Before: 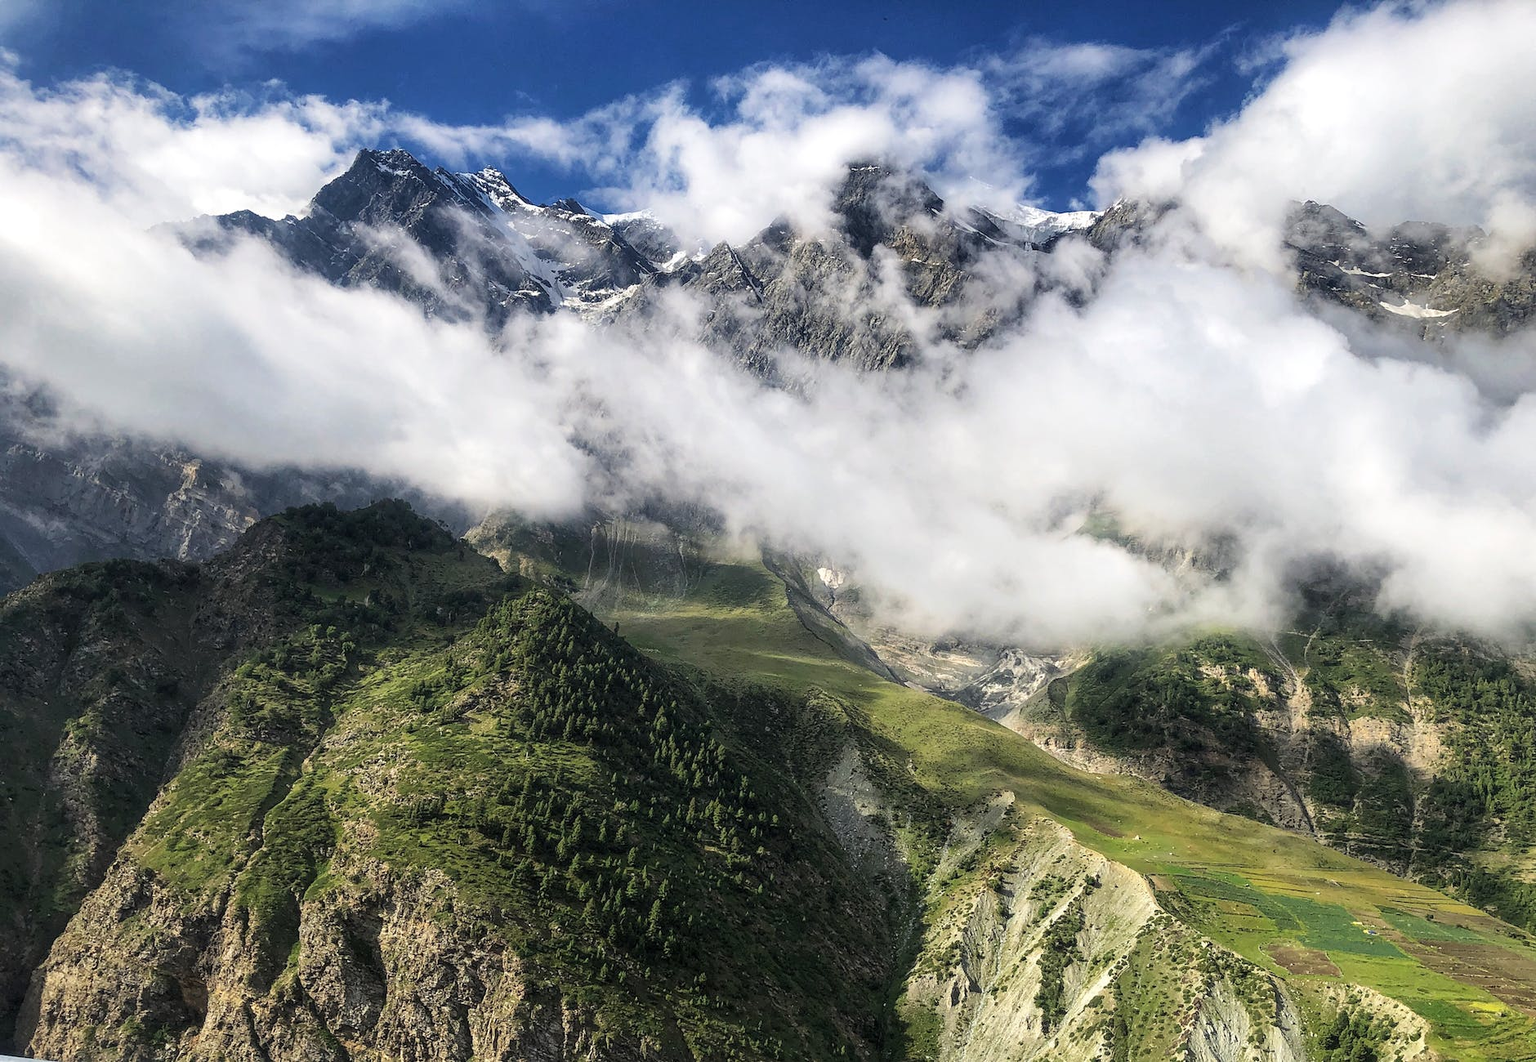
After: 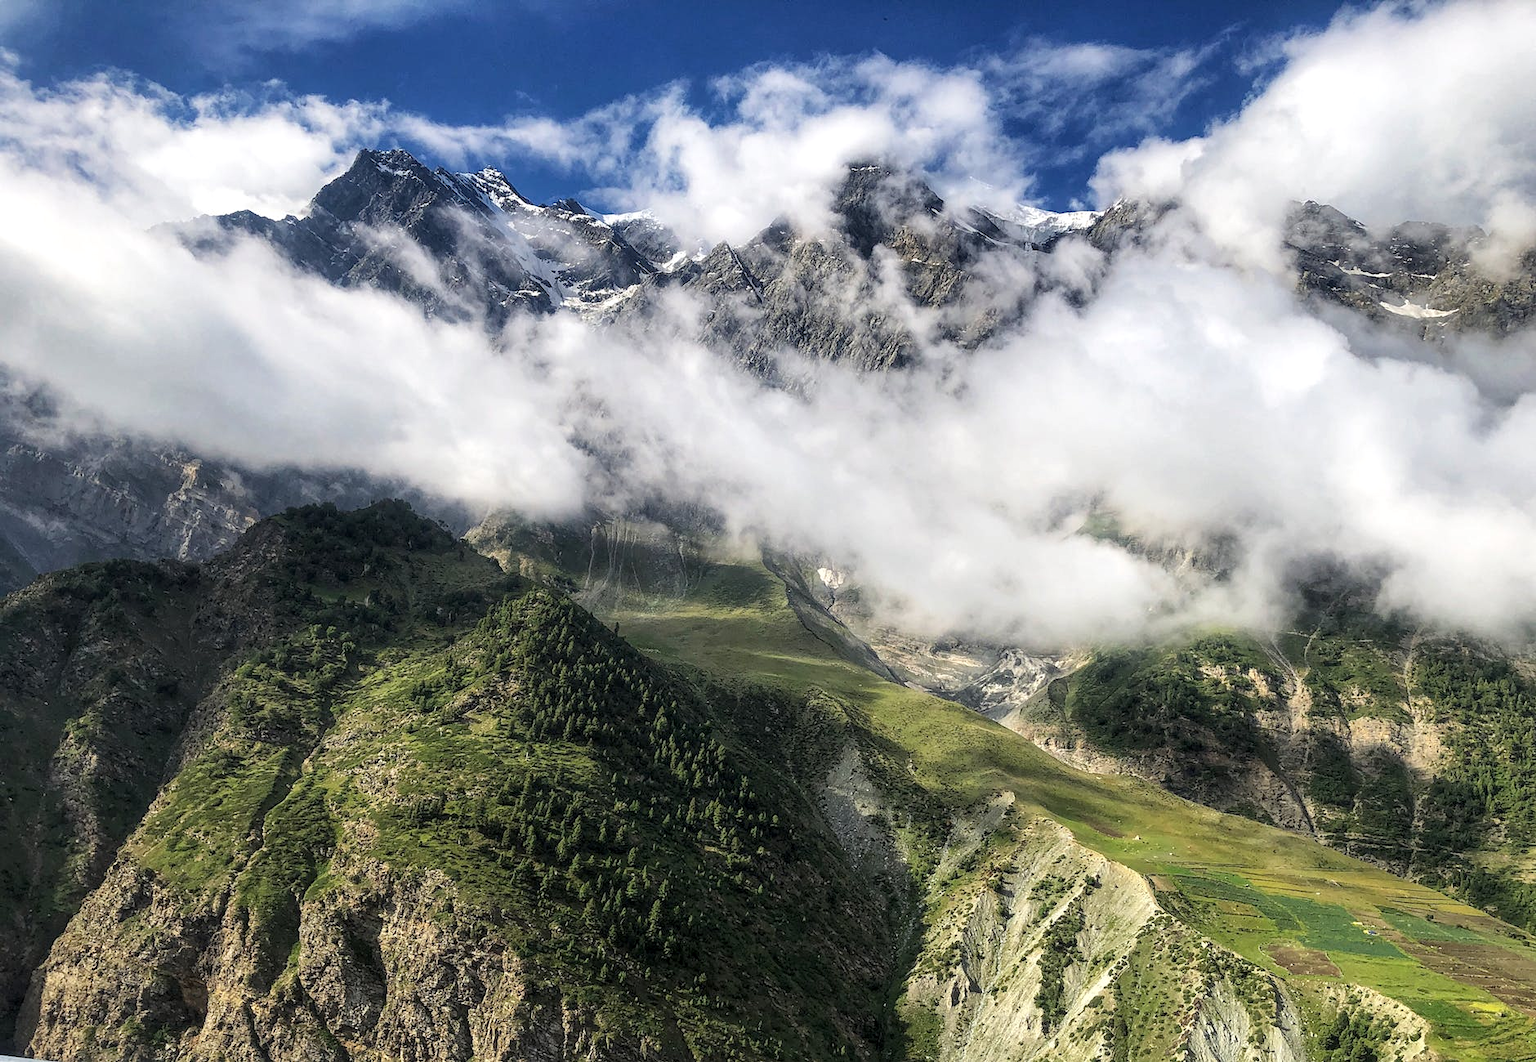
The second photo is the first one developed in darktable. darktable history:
local contrast: highlights 100%, shadows 99%, detail 120%, midtone range 0.2
